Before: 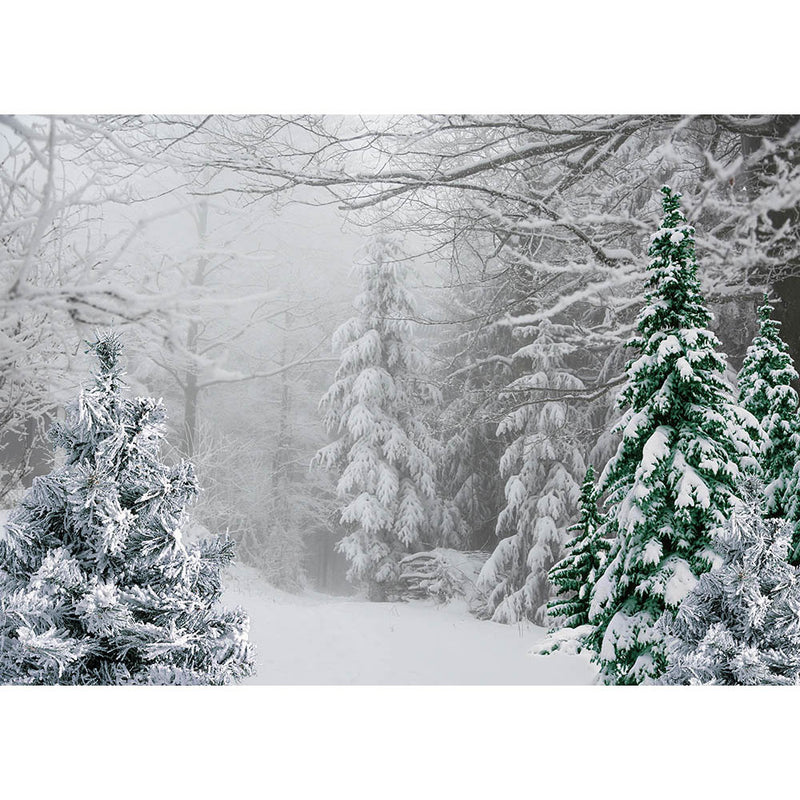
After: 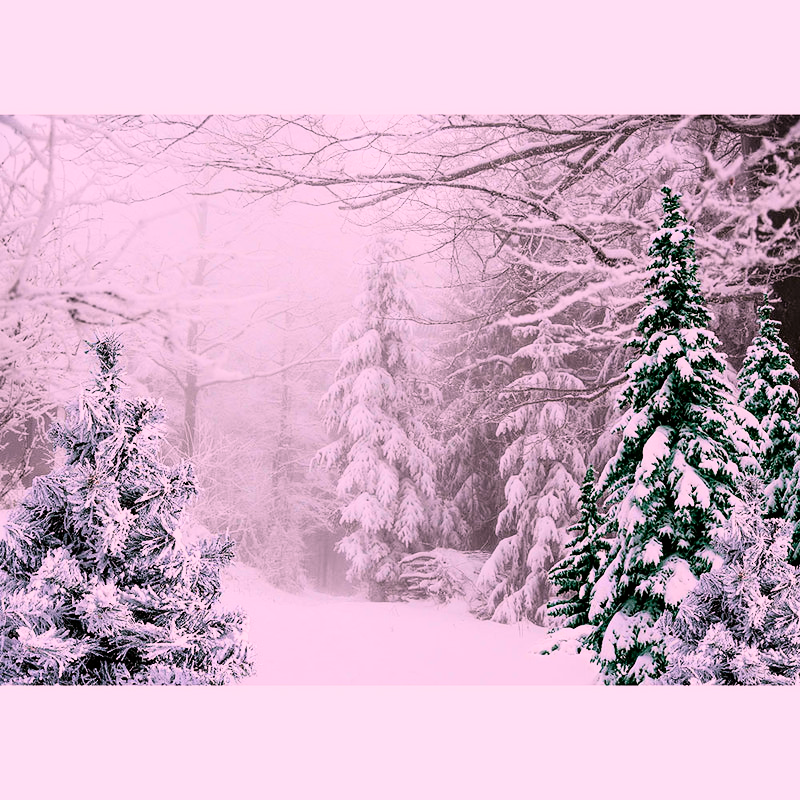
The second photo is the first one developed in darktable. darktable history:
tone curve: curves: ch0 [(0, 0) (0.059, 0.027) (0.178, 0.105) (0.292, 0.233) (0.485, 0.472) (0.837, 0.887) (1, 0.983)]; ch1 [(0, 0) (0.23, 0.166) (0.34, 0.298) (0.371, 0.334) (0.435, 0.413) (0.477, 0.469) (0.499, 0.498) (0.534, 0.551) (0.56, 0.585) (0.754, 0.801) (1, 1)]; ch2 [(0, 0) (0.431, 0.414) (0.498, 0.503) (0.524, 0.531) (0.568, 0.567) (0.6, 0.597) (0.65, 0.651) (0.752, 0.764) (1, 1)], color space Lab, independent channels, preserve colors none
filmic rgb: black relative exposure -7.75 EV, white relative exposure 4.4 EV, threshold 3 EV, hardness 3.76, latitude 50%, contrast 1.1, color science v5 (2021), contrast in shadows safe, contrast in highlights safe, enable highlight reconstruction true
white balance: red 1.188, blue 1.11
